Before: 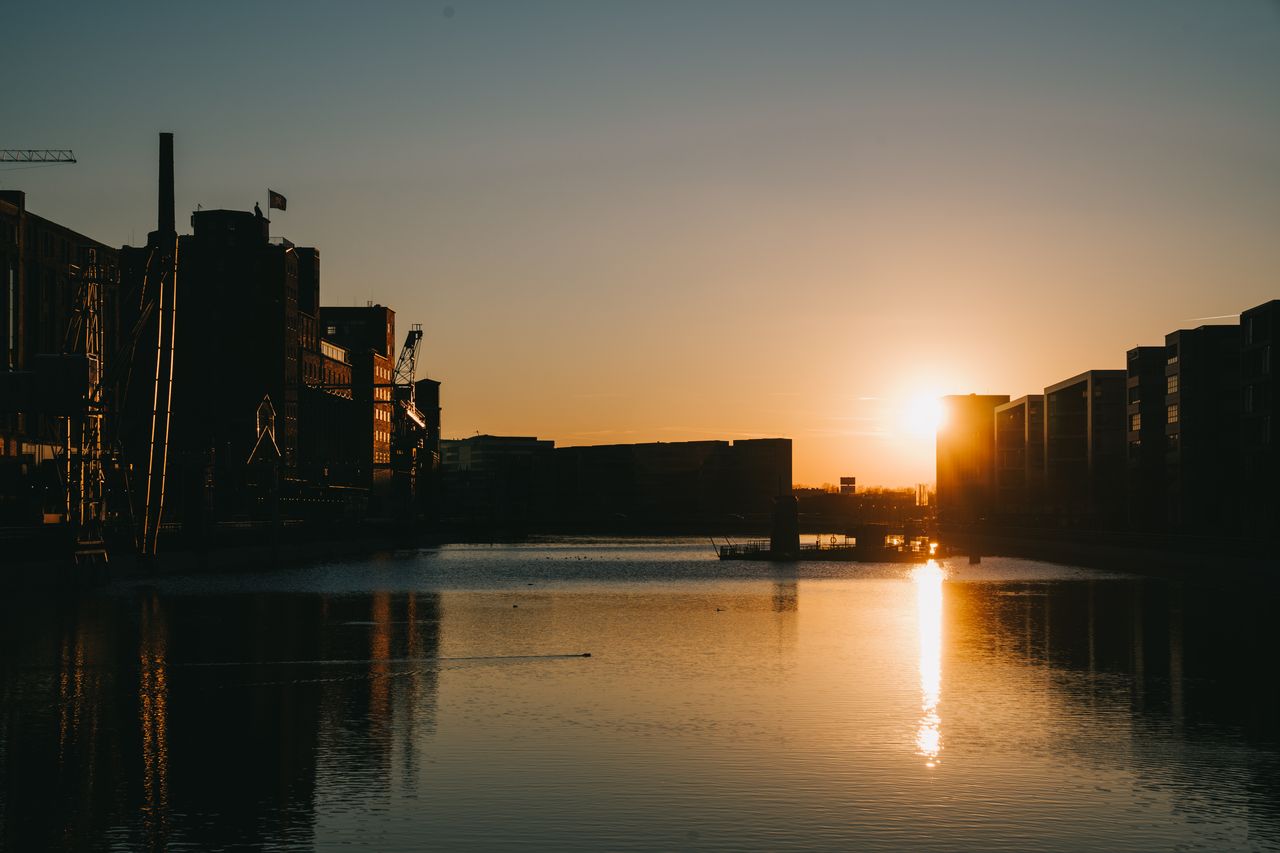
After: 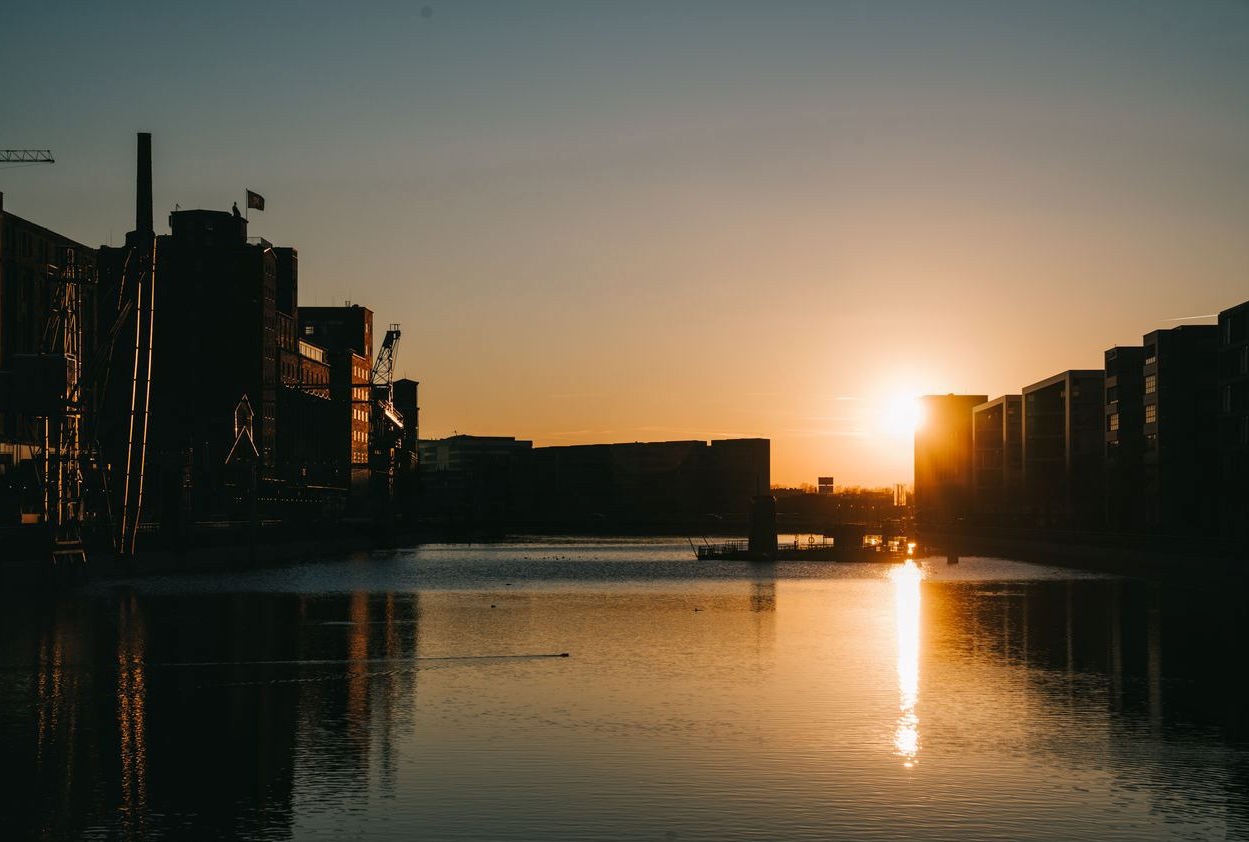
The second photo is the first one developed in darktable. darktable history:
color balance: mode lift, gamma, gain (sRGB)
local contrast: highlights 100%, shadows 100%, detail 120%, midtone range 0.2
crop and rotate: left 1.774%, right 0.633%, bottom 1.28%
